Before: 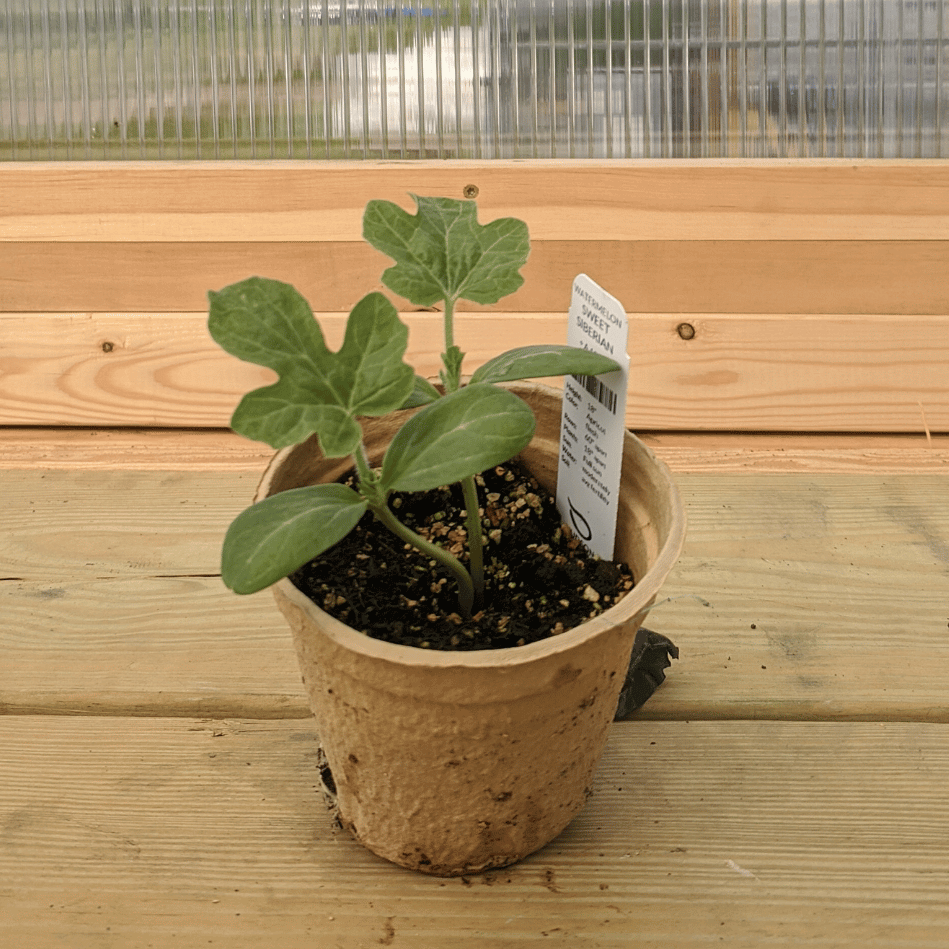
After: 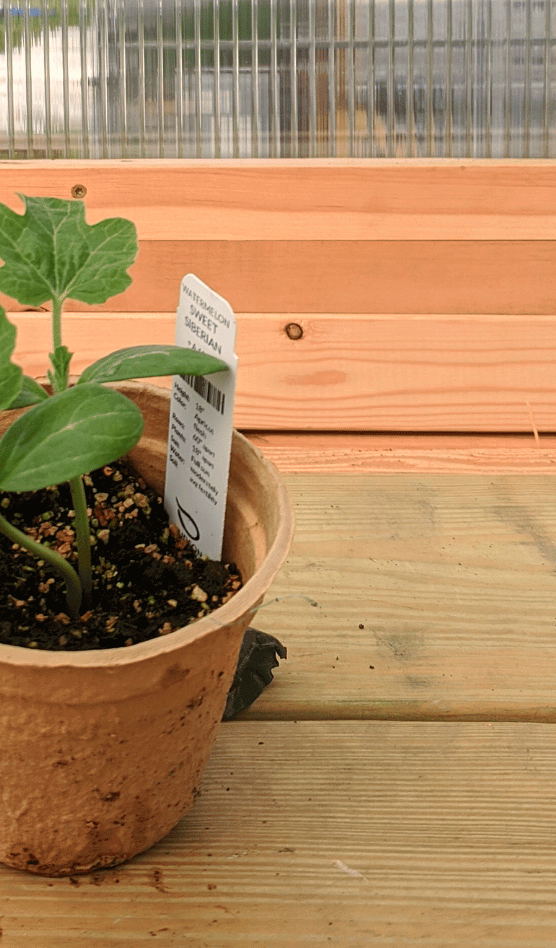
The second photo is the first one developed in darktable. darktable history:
color contrast: green-magenta contrast 1.73, blue-yellow contrast 1.15
shadows and highlights: shadows 0, highlights 40
crop: left 41.402%
